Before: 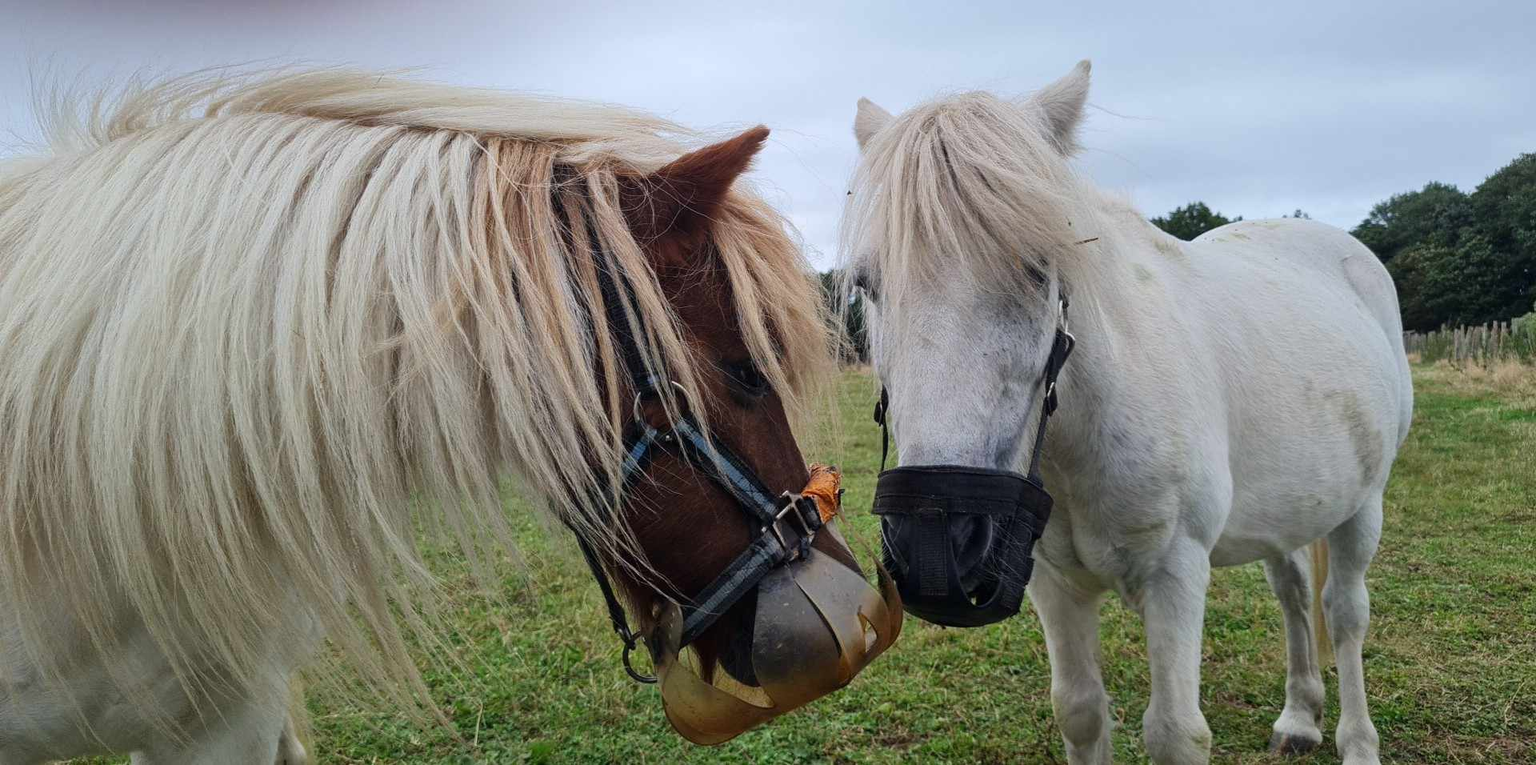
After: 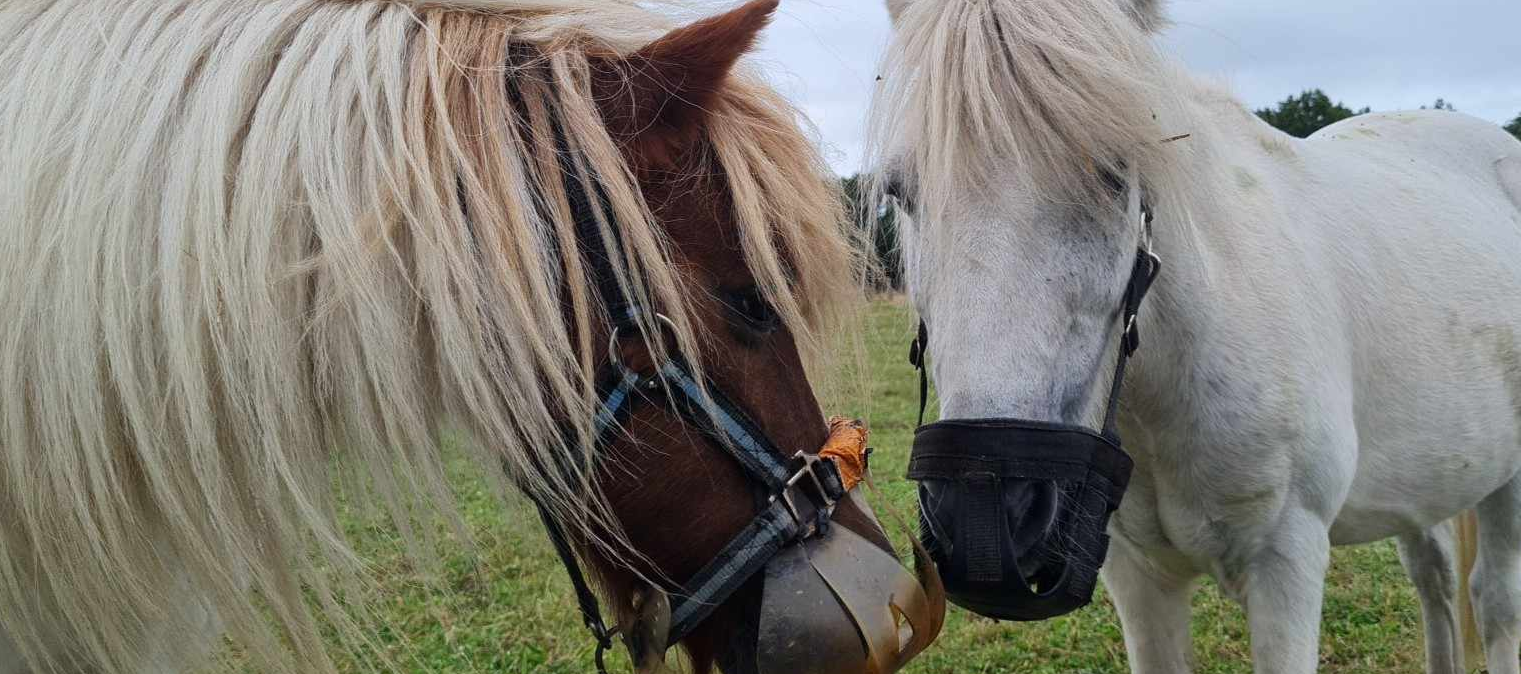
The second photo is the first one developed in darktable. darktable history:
crop: left 9.559%, top 17.151%, right 11.185%, bottom 12.342%
